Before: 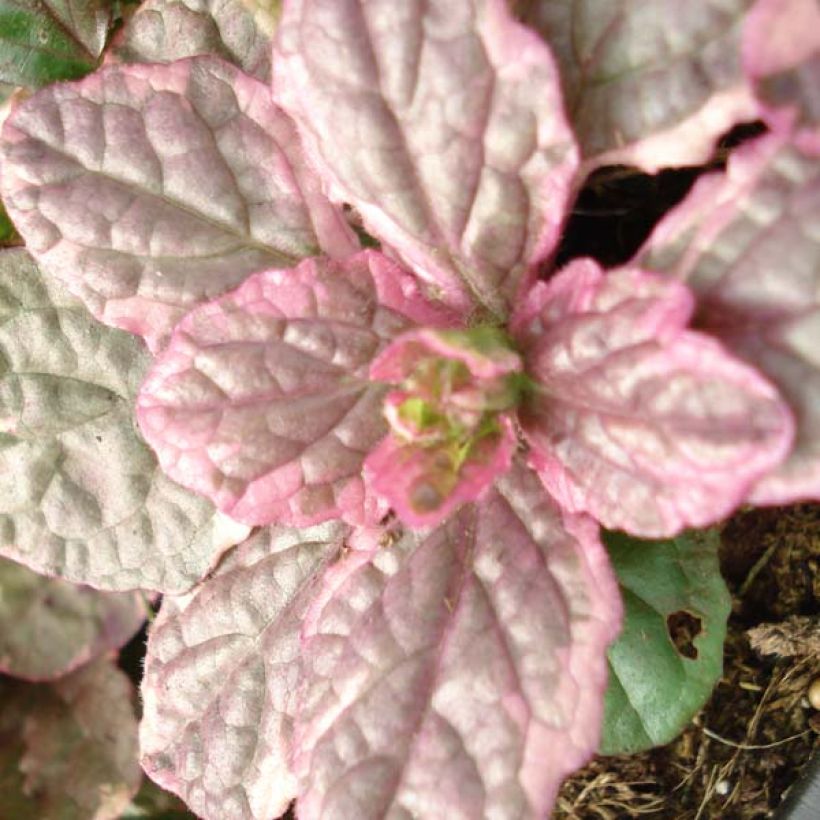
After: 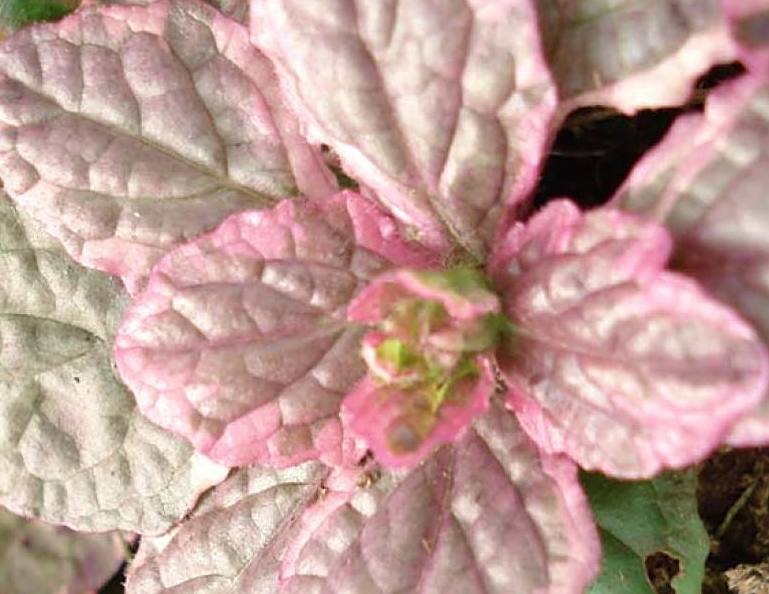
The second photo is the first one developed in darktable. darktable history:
sharpen: on, module defaults
crop: left 2.737%, top 7.287%, right 3.421%, bottom 20.179%
